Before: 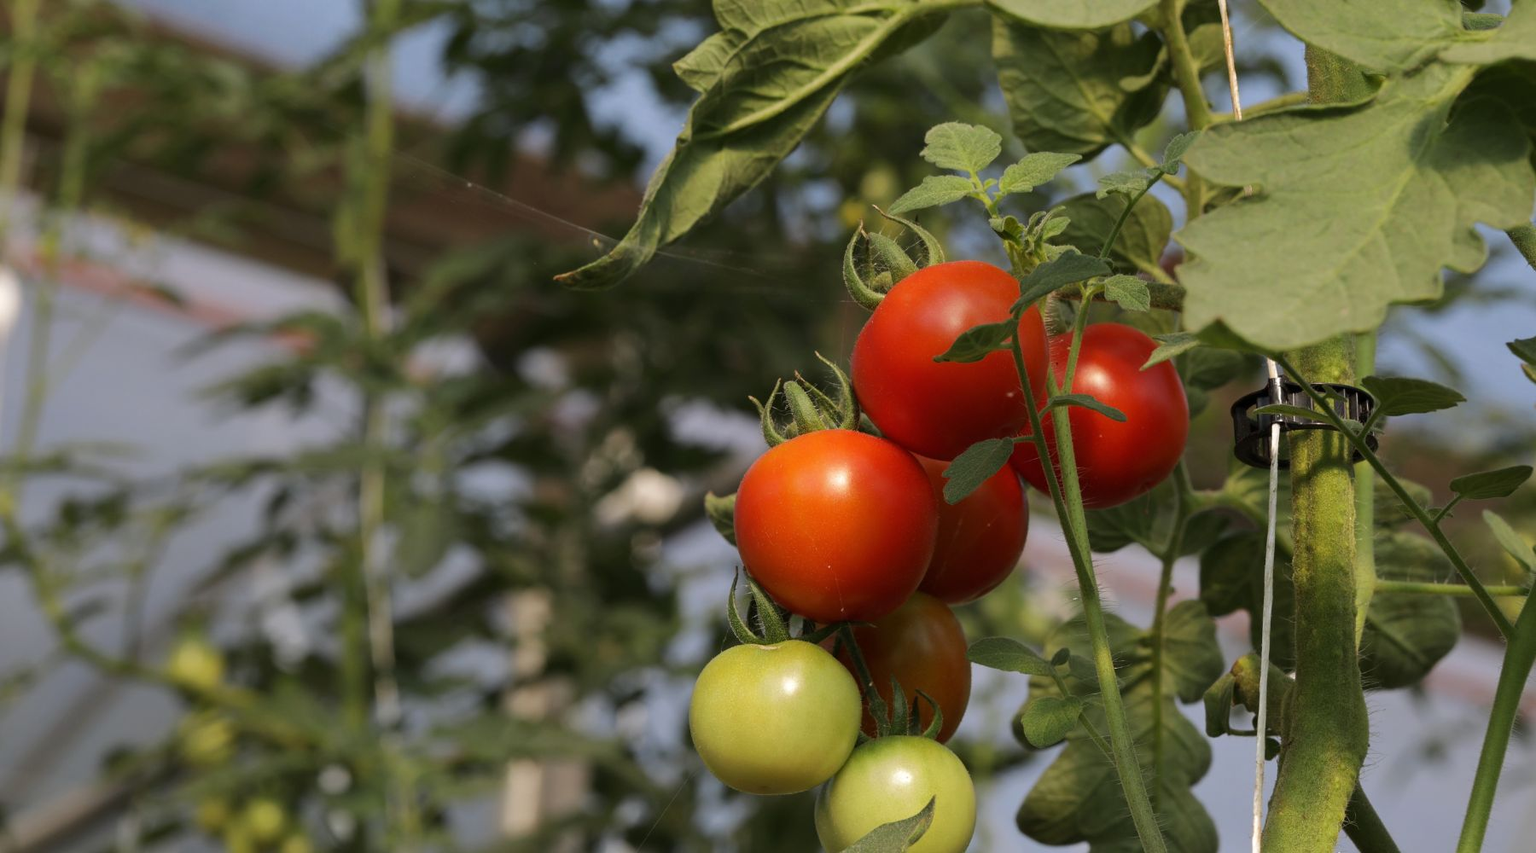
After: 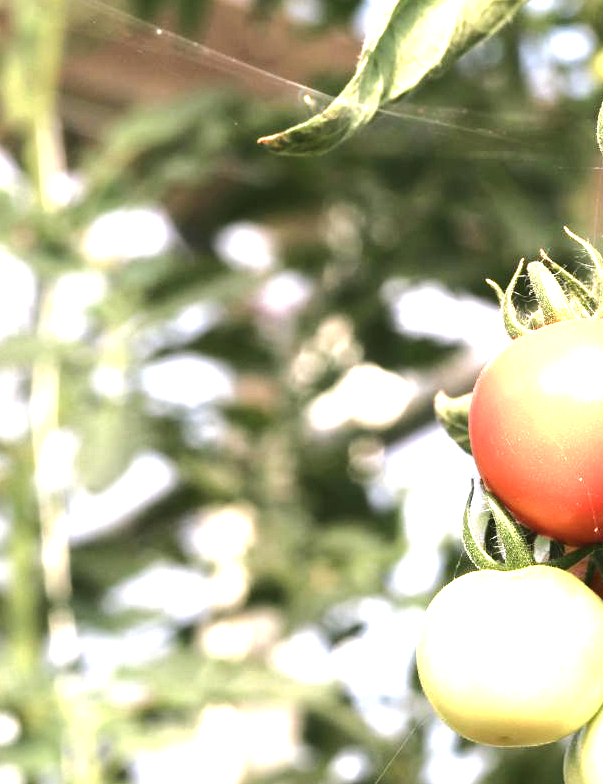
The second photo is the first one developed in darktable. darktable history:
crop and rotate: left 21.77%, top 18.528%, right 44.676%, bottom 2.997%
color correction: highlights a* -0.137, highlights b* 0.137
color balance rgb: shadows lift › chroma 2%, shadows lift › hue 135.47°, highlights gain › chroma 2%, highlights gain › hue 291.01°, global offset › luminance 0.5%, perceptual saturation grading › global saturation -10.8%, perceptual saturation grading › highlights -26.83%, perceptual saturation grading › shadows 21.25%, perceptual brilliance grading › highlights 17.77%, perceptual brilliance grading › mid-tones 31.71%, perceptual brilliance grading › shadows -31.01%, global vibrance 24.91%
exposure: exposure 2.25 EV, compensate highlight preservation false
